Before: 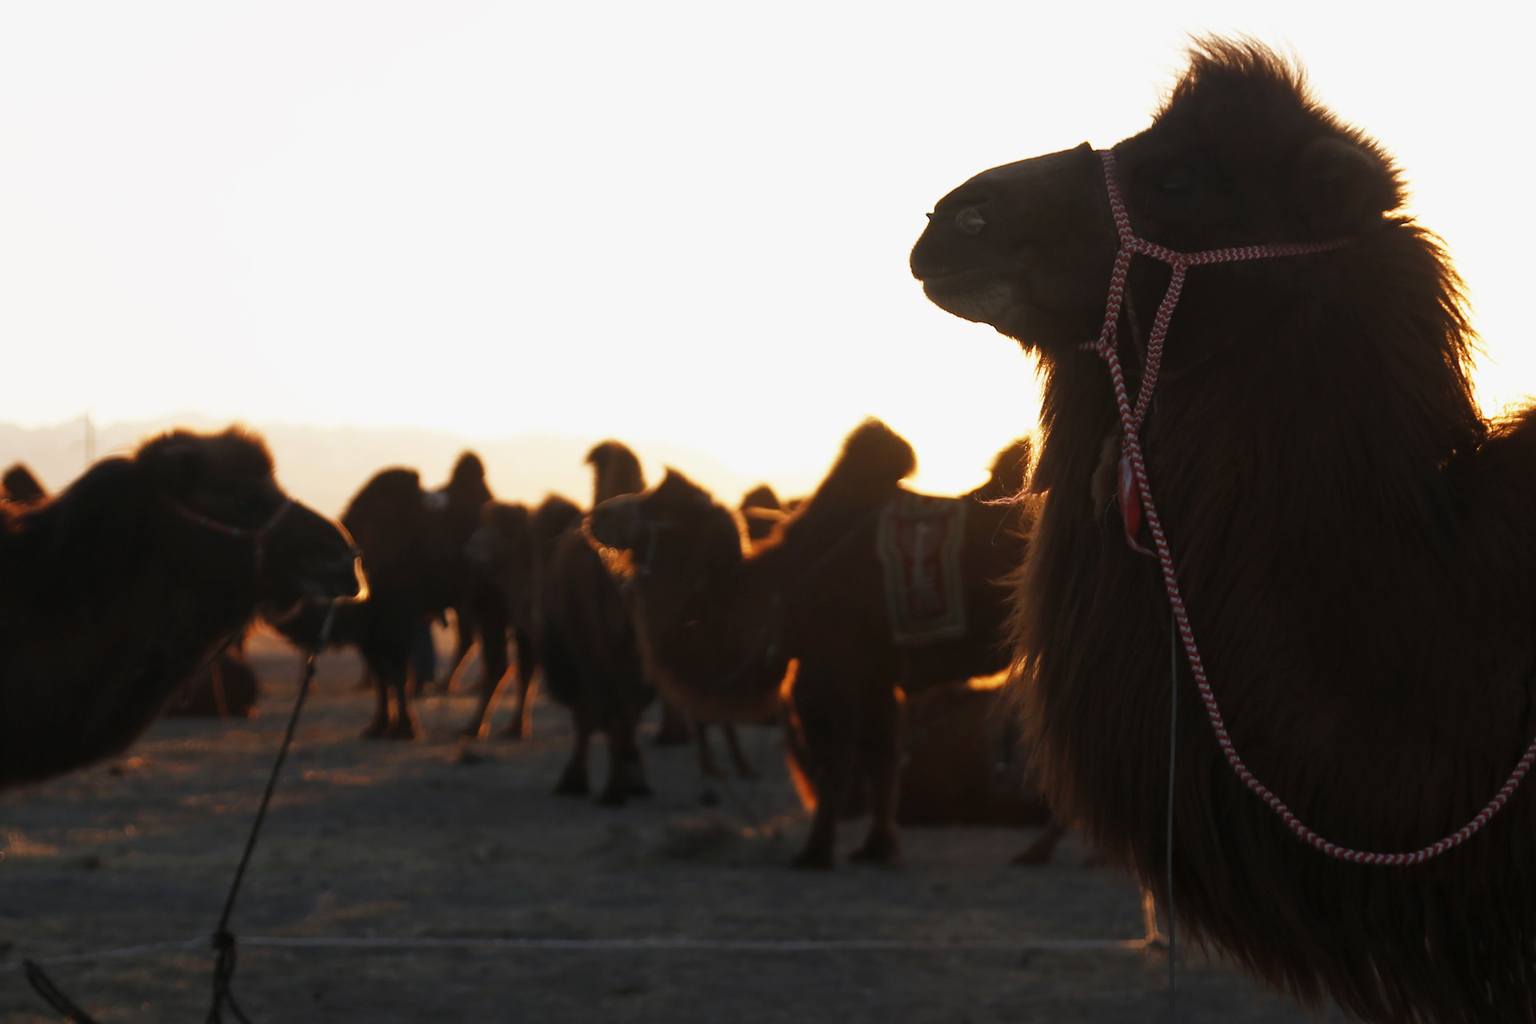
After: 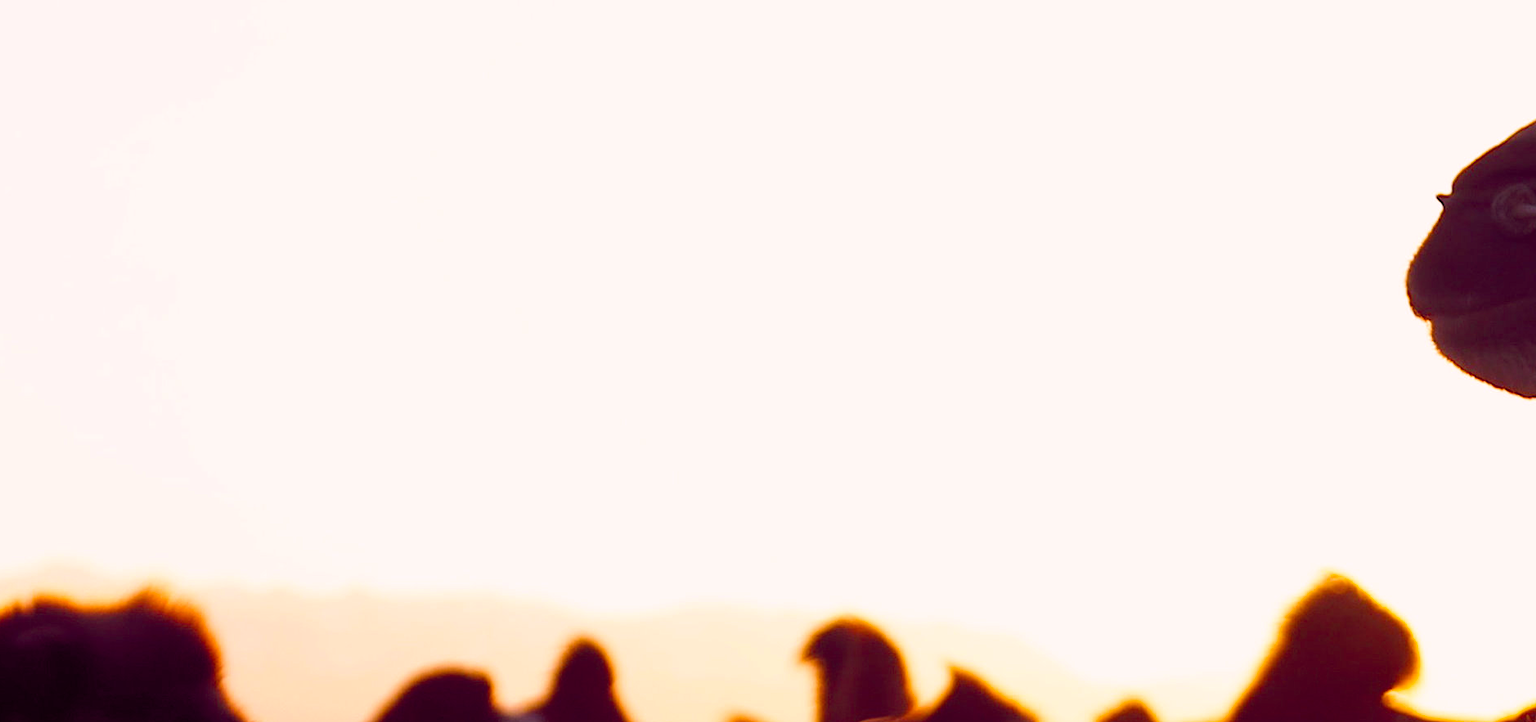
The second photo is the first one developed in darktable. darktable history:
color balance rgb: shadows lift › chroma 6.43%, shadows lift › hue 305.74°, highlights gain › chroma 2.43%, highlights gain › hue 35.74°, global offset › chroma 0.28%, global offset › hue 320.29°, linear chroma grading › global chroma 5.5%, perceptual saturation grading › global saturation 30%, contrast 5.15%
crop: left 10.121%, top 10.631%, right 36.218%, bottom 51.526%
